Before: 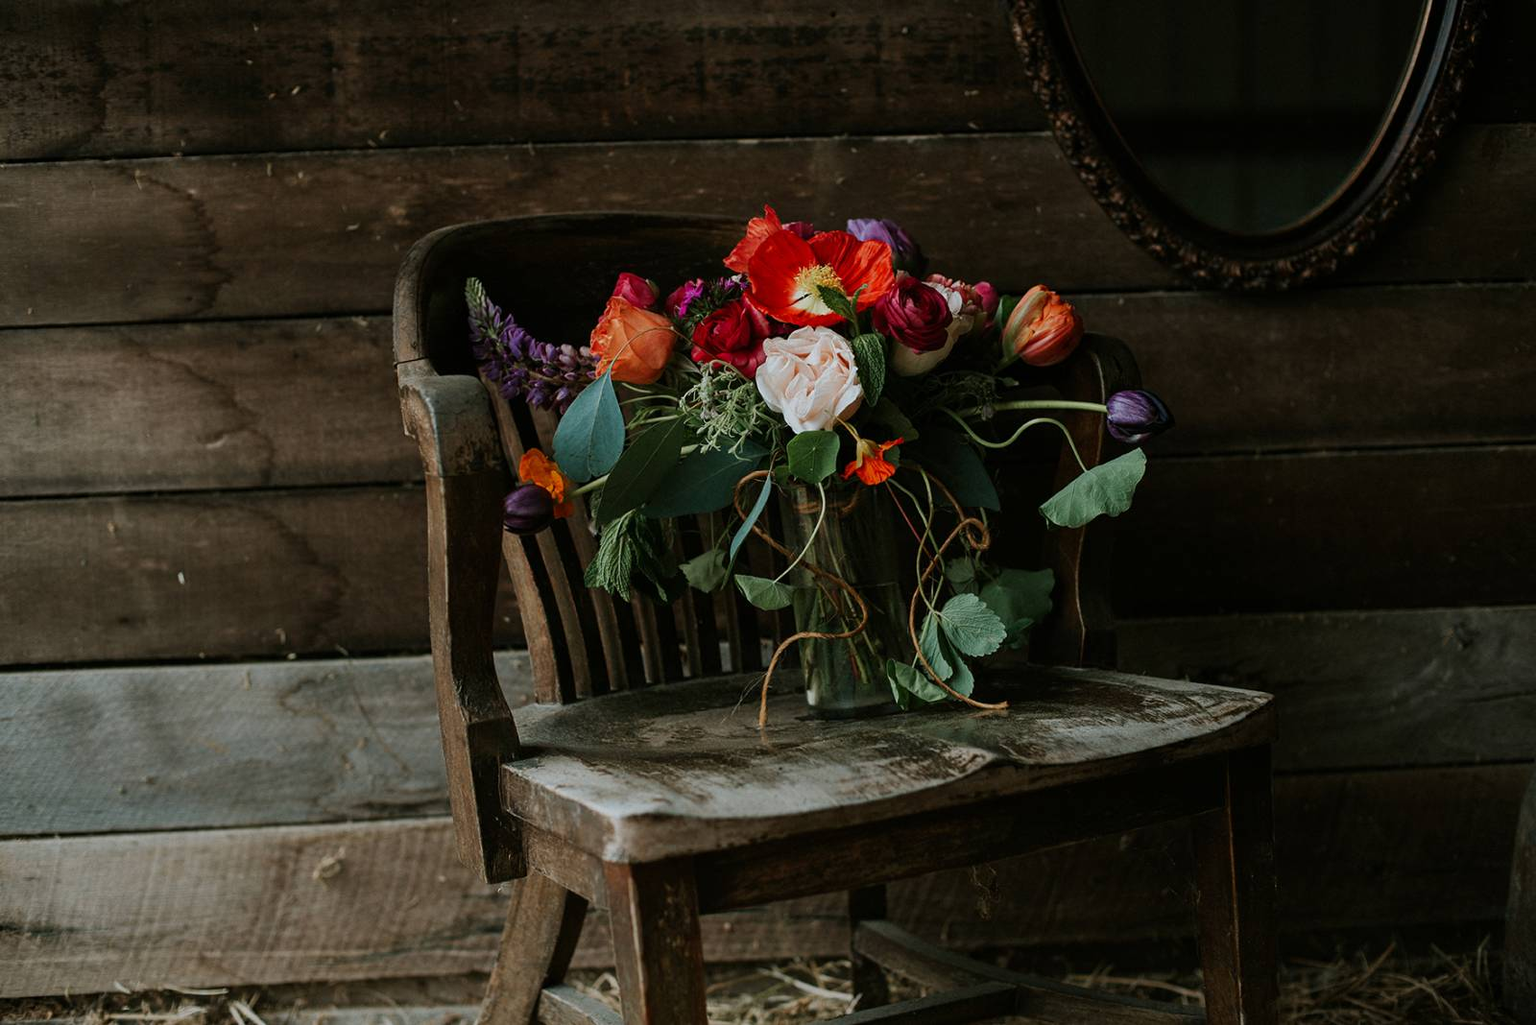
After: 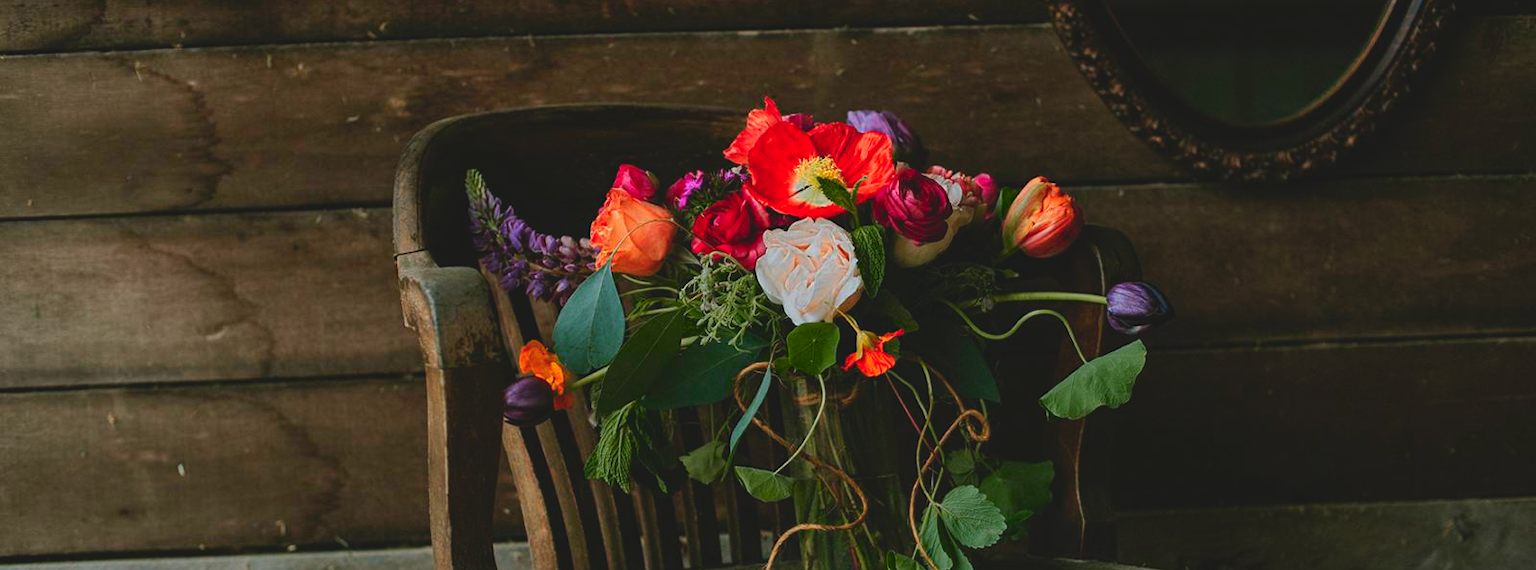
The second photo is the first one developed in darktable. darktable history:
crop and rotate: top 10.613%, bottom 33.692%
color zones: curves: ch0 [(0.099, 0.624) (0.257, 0.596) (0.384, 0.376) (0.529, 0.492) (0.697, 0.564) (0.768, 0.532) (0.908, 0.644)]; ch1 [(0.112, 0.564) (0.254, 0.612) (0.432, 0.676) (0.592, 0.456) (0.743, 0.684) (0.888, 0.536)]; ch2 [(0.25, 0.5) (0.469, 0.36) (0.75, 0.5)]
contrast brightness saturation: contrast -0.183, saturation 0.19
